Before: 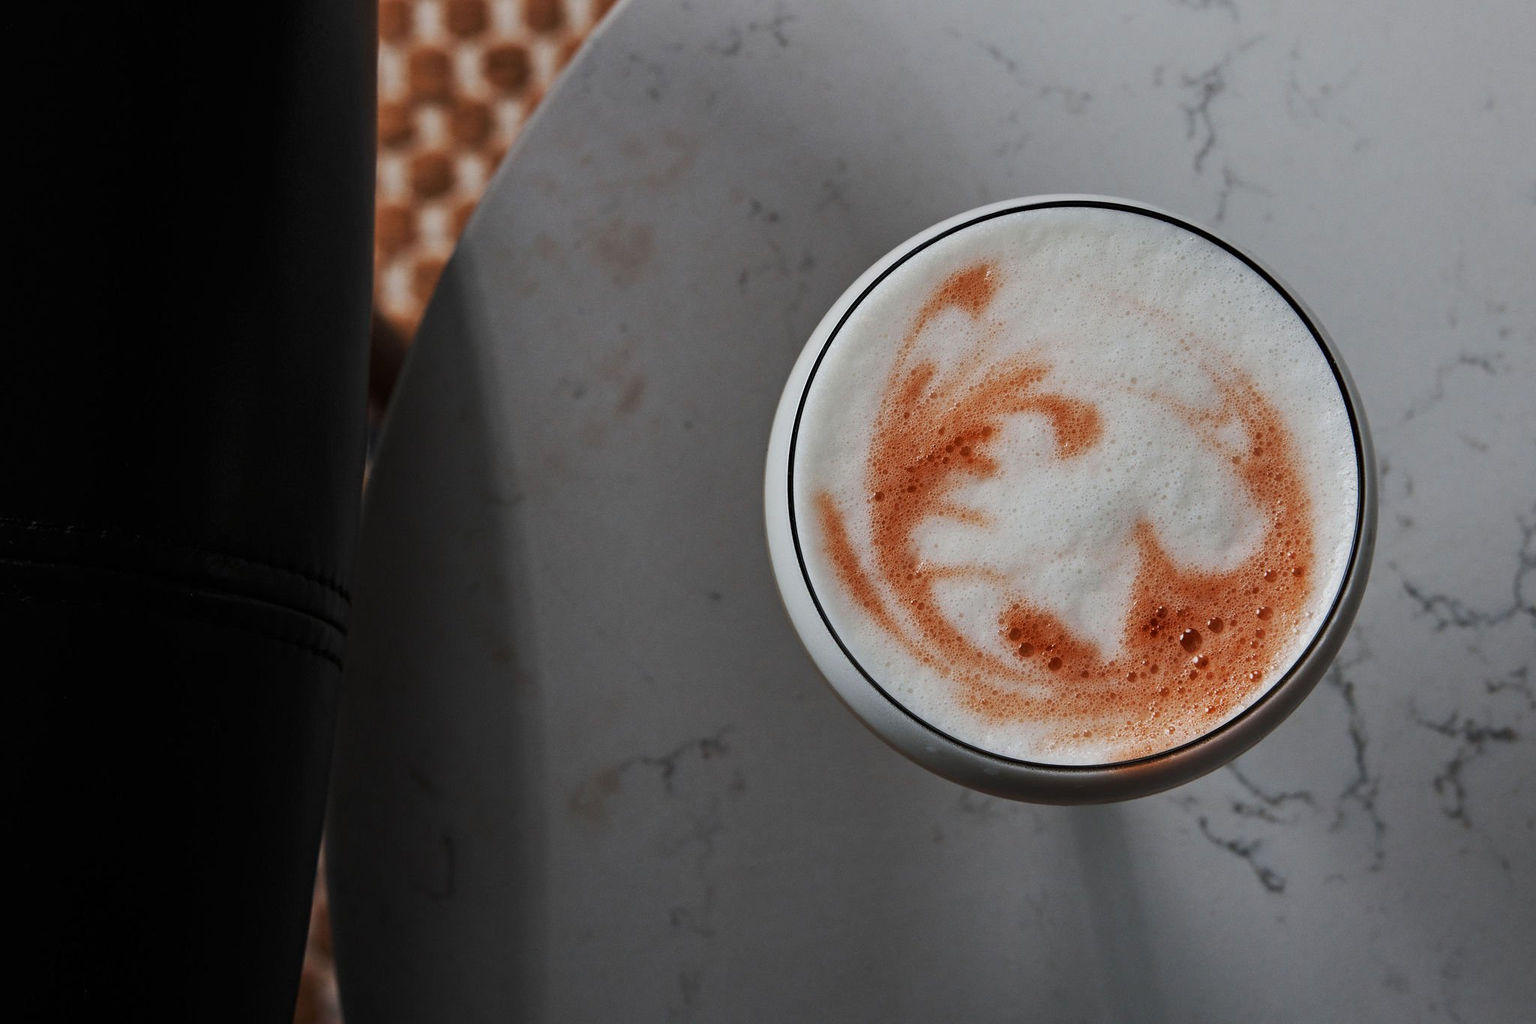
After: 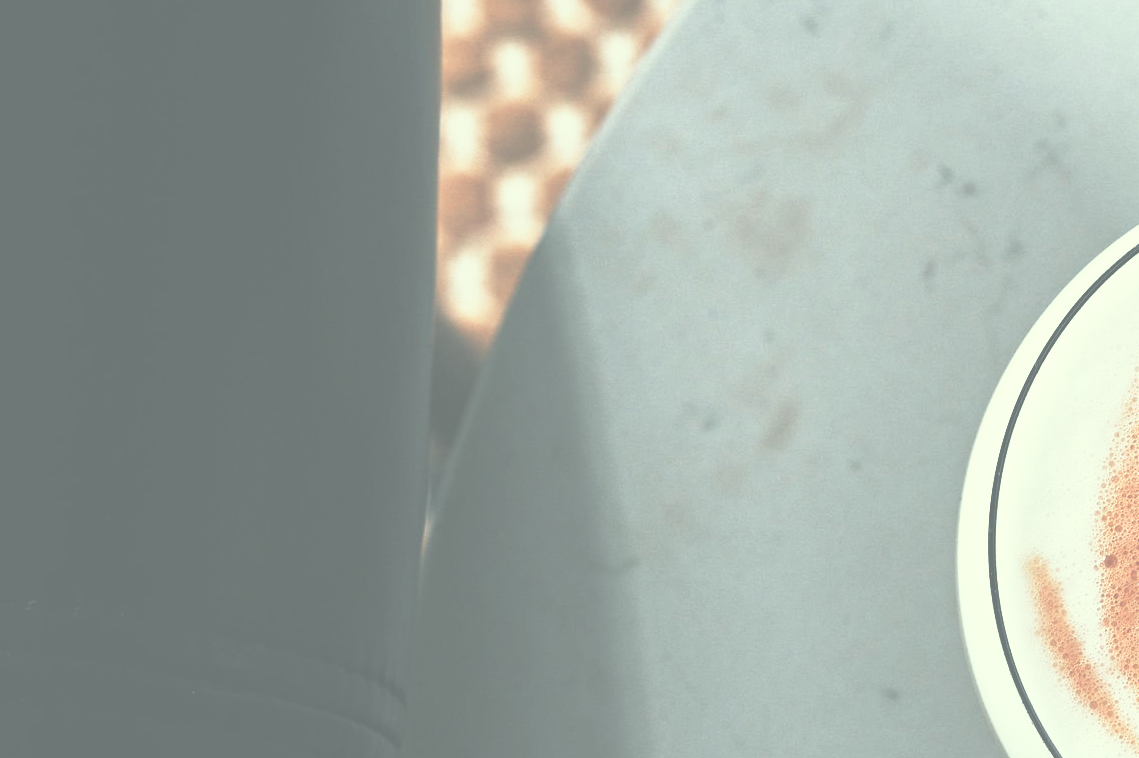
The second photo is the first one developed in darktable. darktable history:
contrast brightness saturation: contrast 0.062, brightness -0.012, saturation -0.227
crop and rotate: left 3.065%, top 7.421%, right 41.315%, bottom 37.06%
tone curve: curves: ch0 [(0, 0) (0.003, 0.003) (0.011, 0.011) (0.025, 0.024) (0.044, 0.043) (0.069, 0.068) (0.1, 0.098) (0.136, 0.133) (0.177, 0.173) (0.224, 0.22) (0.277, 0.271) (0.335, 0.328) (0.399, 0.39) (0.468, 0.458) (0.543, 0.563) (0.623, 0.64) (0.709, 0.722) (0.801, 0.809) (0.898, 0.902) (1, 1)], color space Lab, independent channels, preserve colors none
color calibration: illuminant custom, x 0.368, y 0.373, temperature 4335.38 K
exposure: black level correction -0.069, exposure 0.503 EV, compensate highlight preservation false
base curve: curves: ch0 [(0, 0) (0.495, 0.917) (1, 1)], preserve colors none
color correction: highlights a* -5.76, highlights b* 10.77
tone equalizer: -8 EV -0.547 EV, edges refinement/feathering 500, mask exposure compensation -1.57 EV, preserve details no
